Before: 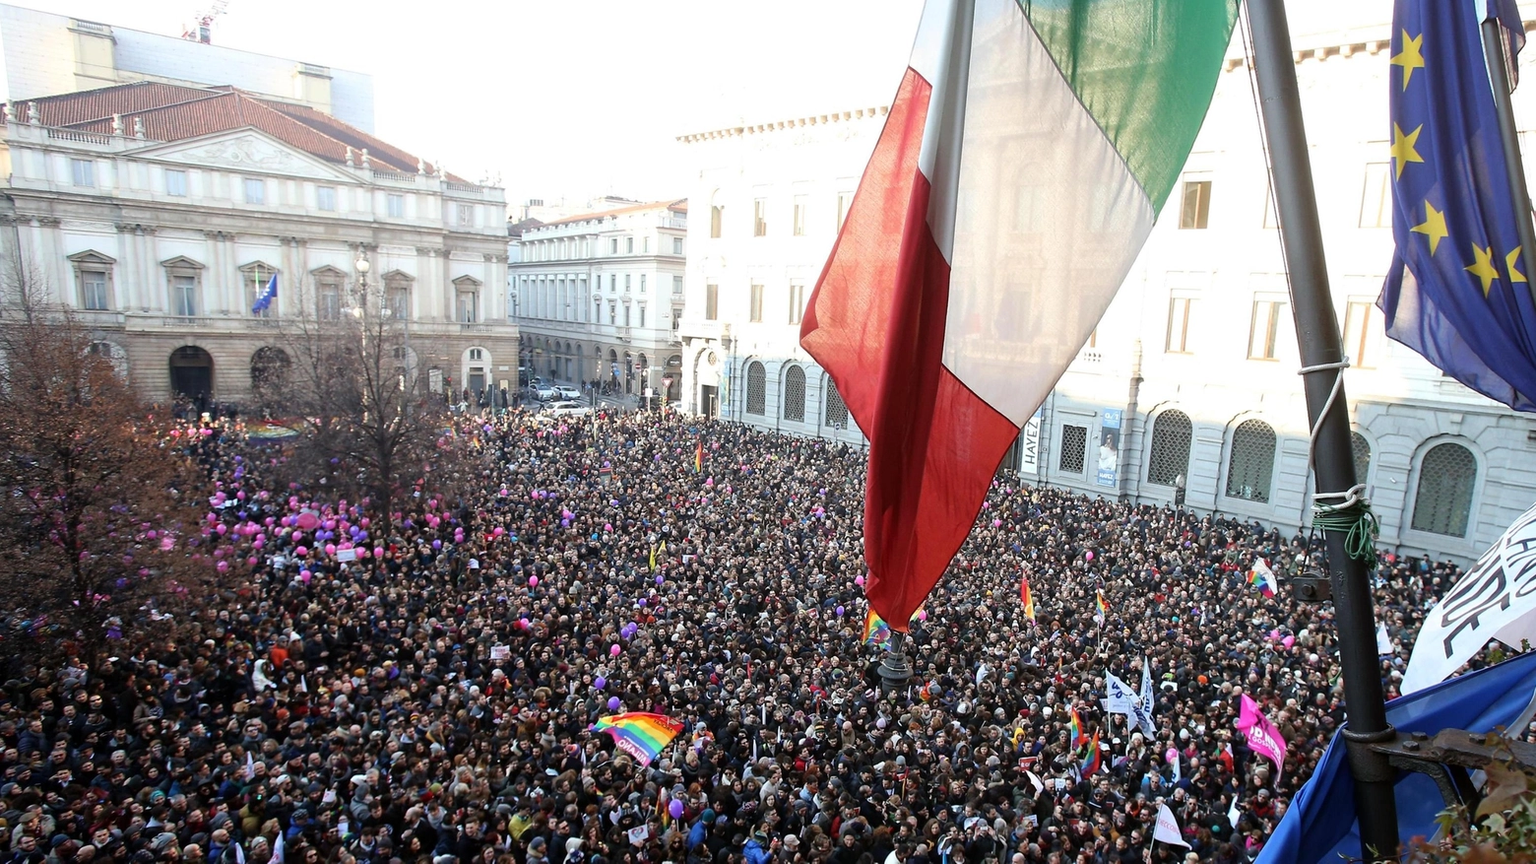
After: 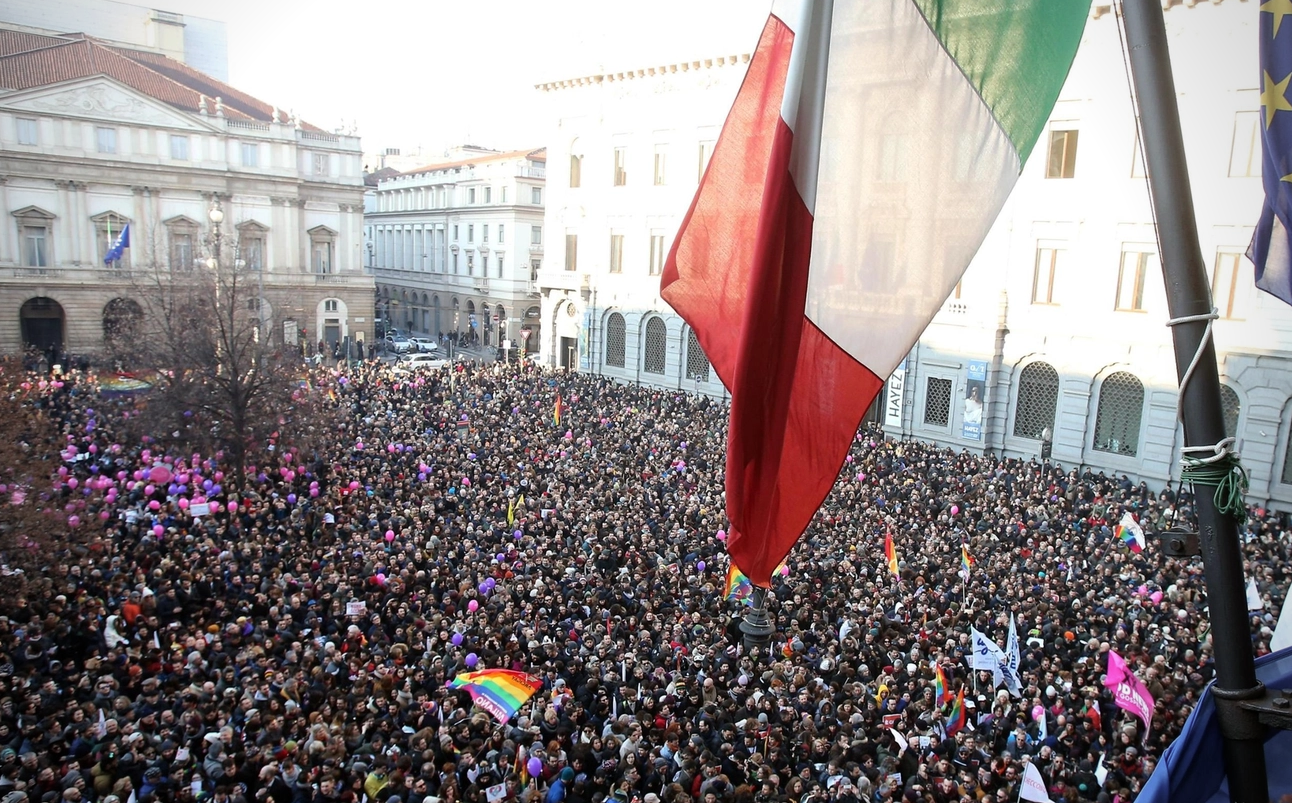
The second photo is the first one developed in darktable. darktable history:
crop: left 9.807%, top 6.259%, right 7.334%, bottom 2.177%
vignetting: on, module defaults
